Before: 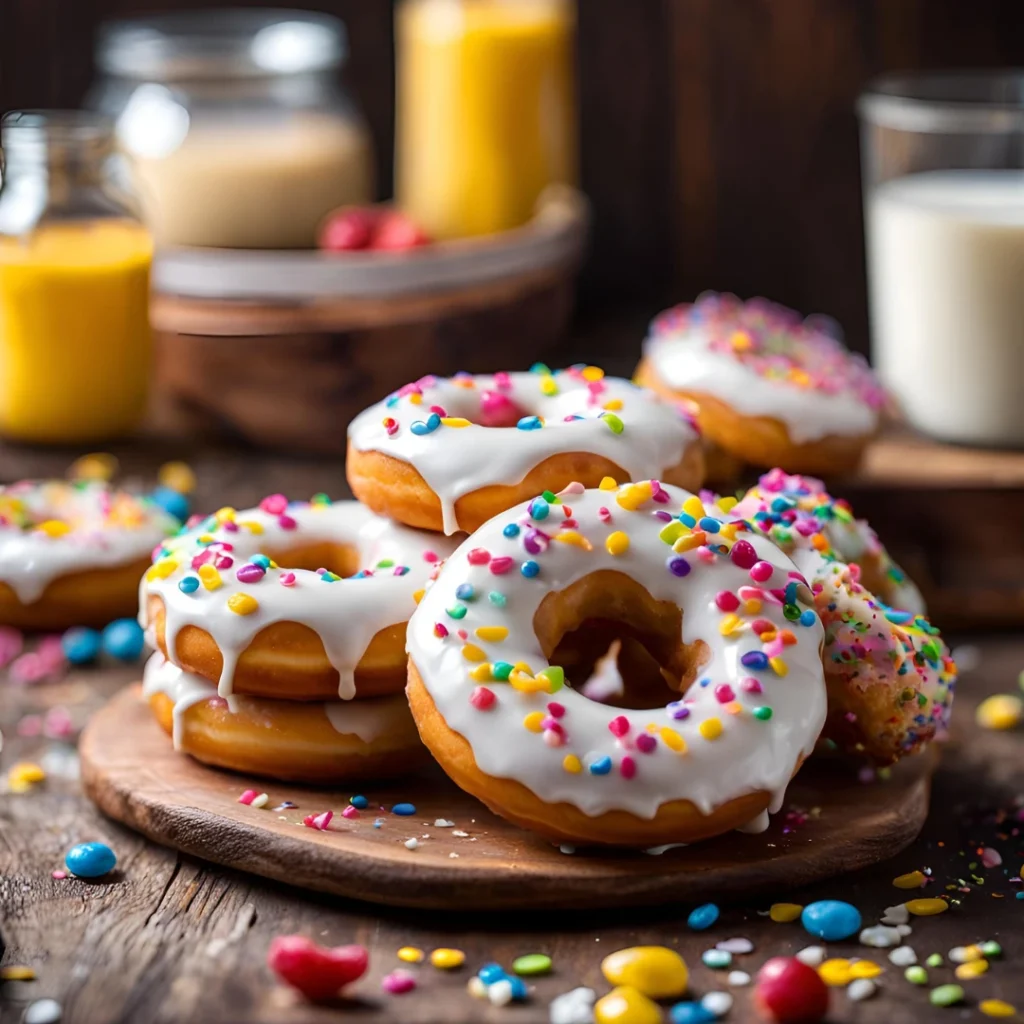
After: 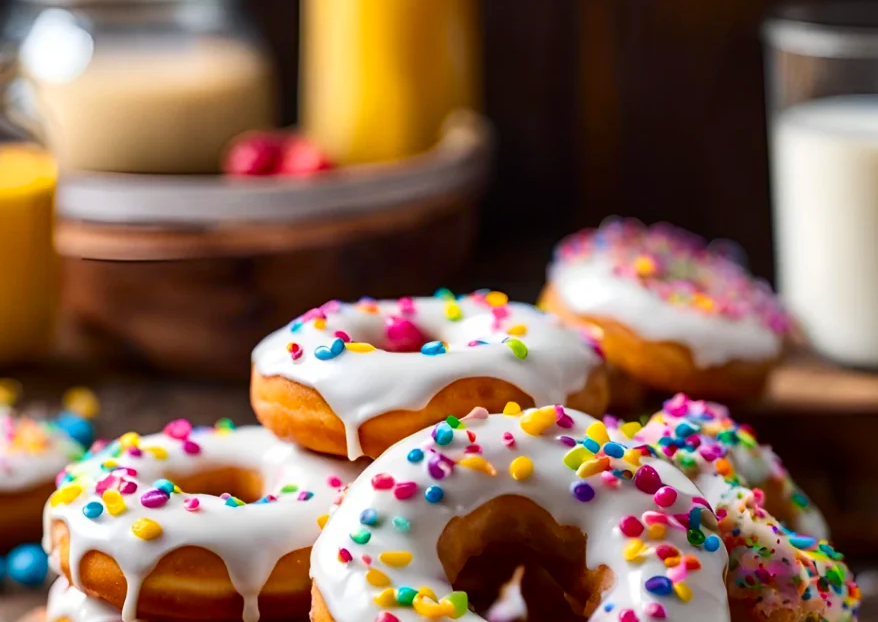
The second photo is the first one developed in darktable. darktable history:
contrast brightness saturation: contrast 0.13, brightness -0.06, saturation 0.163
crop and rotate: left 9.438%, top 7.338%, right 4.81%, bottom 31.866%
